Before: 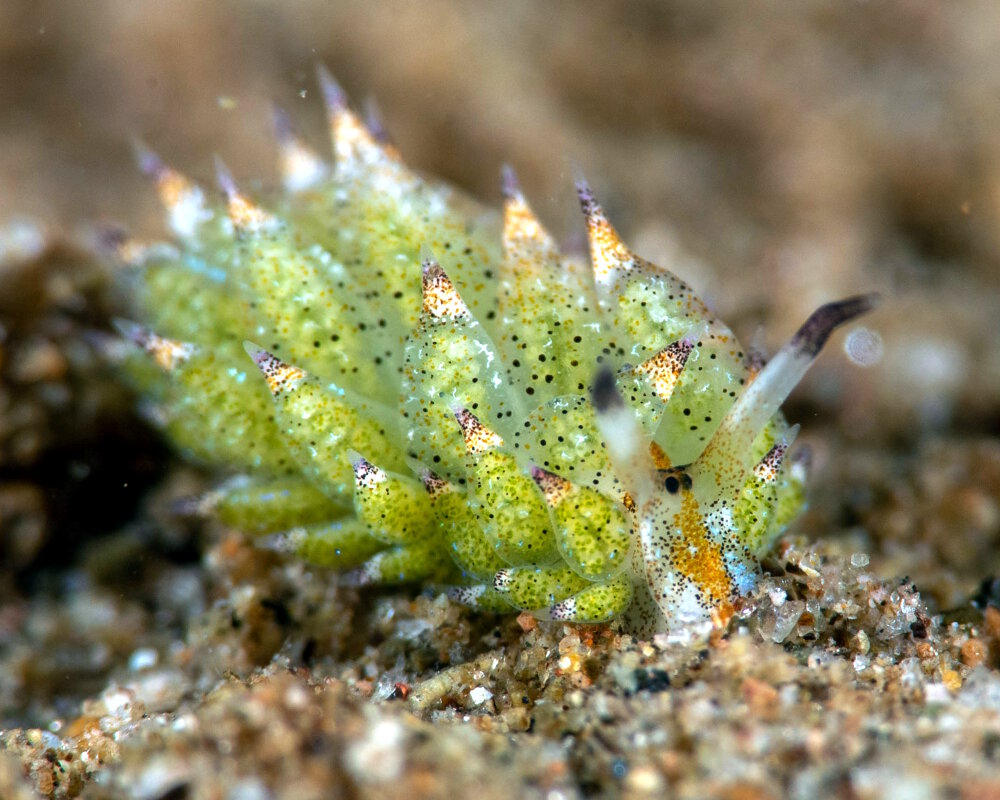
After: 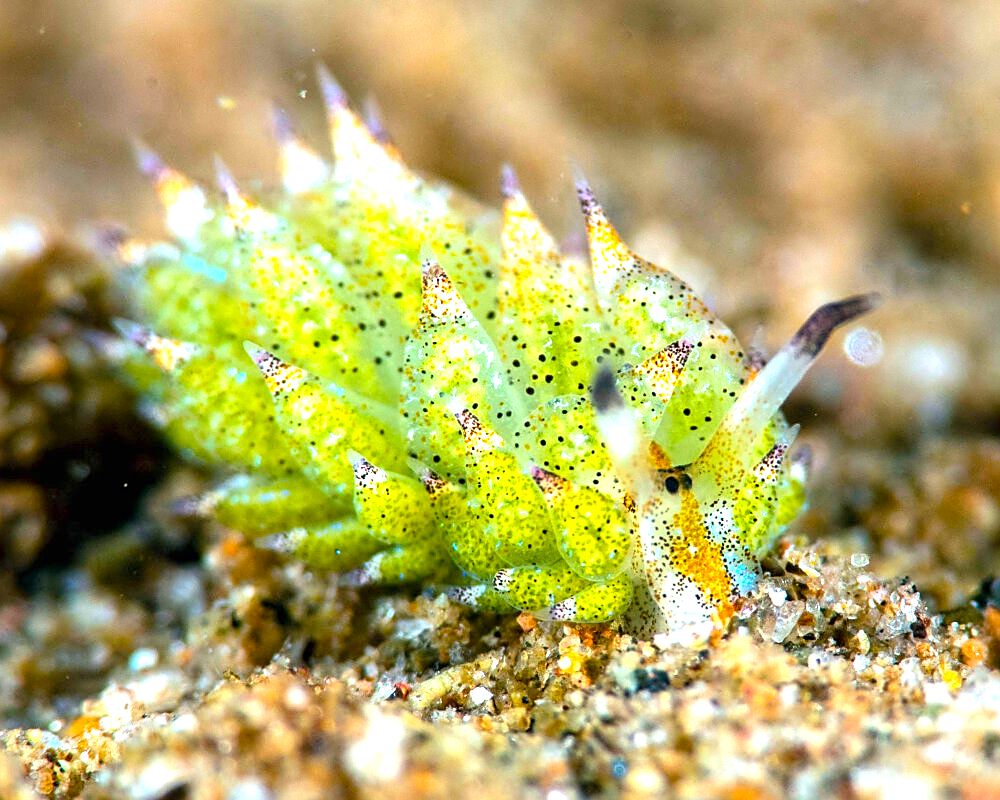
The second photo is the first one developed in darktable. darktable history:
base curve: curves: ch0 [(0, 0) (0.472, 0.508) (1, 1)]
color balance rgb: perceptual saturation grading › global saturation 30%, global vibrance 20%
exposure: black level correction 0, exposure 0.95 EV, compensate exposure bias true, compensate highlight preservation false
sharpen: on, module defaults
